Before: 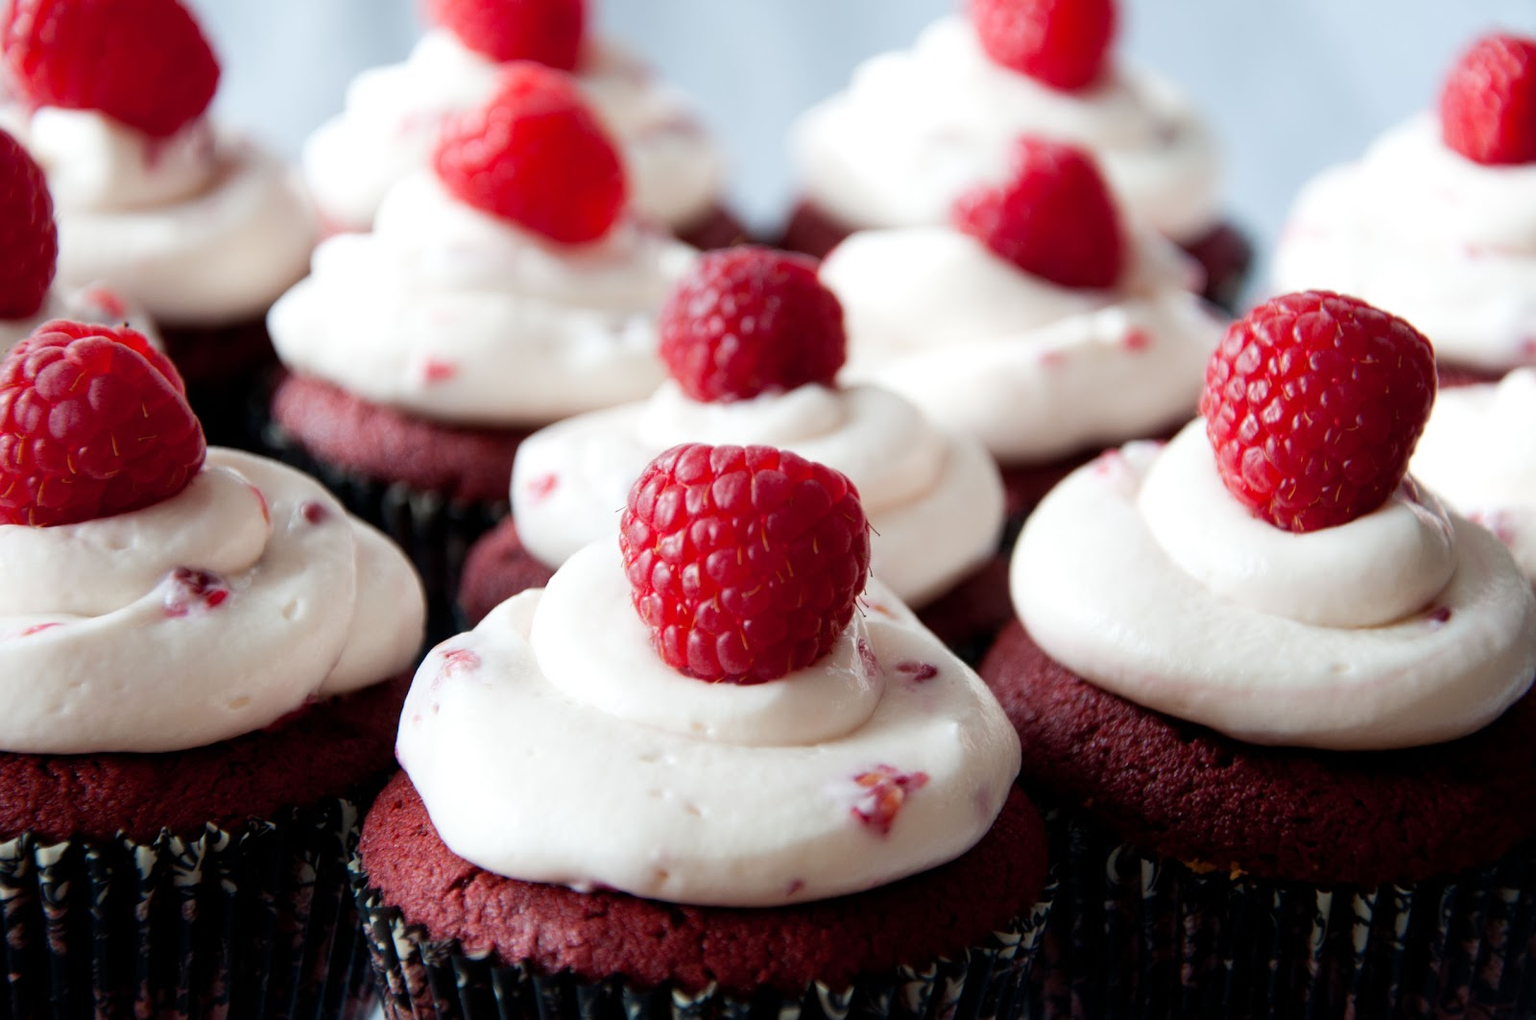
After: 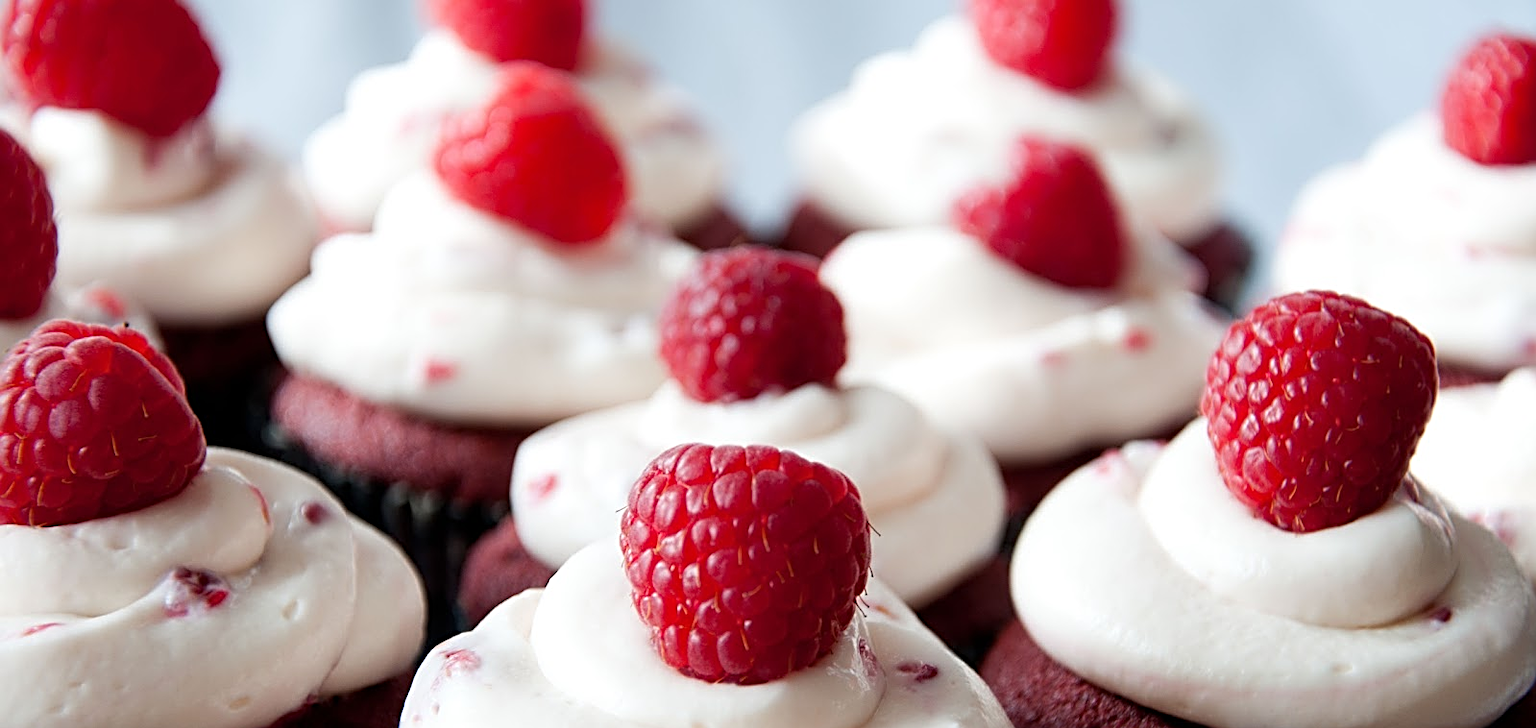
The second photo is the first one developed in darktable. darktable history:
sharpen: radius 2.676, amount 0.669
crop: bottom 28.576%
